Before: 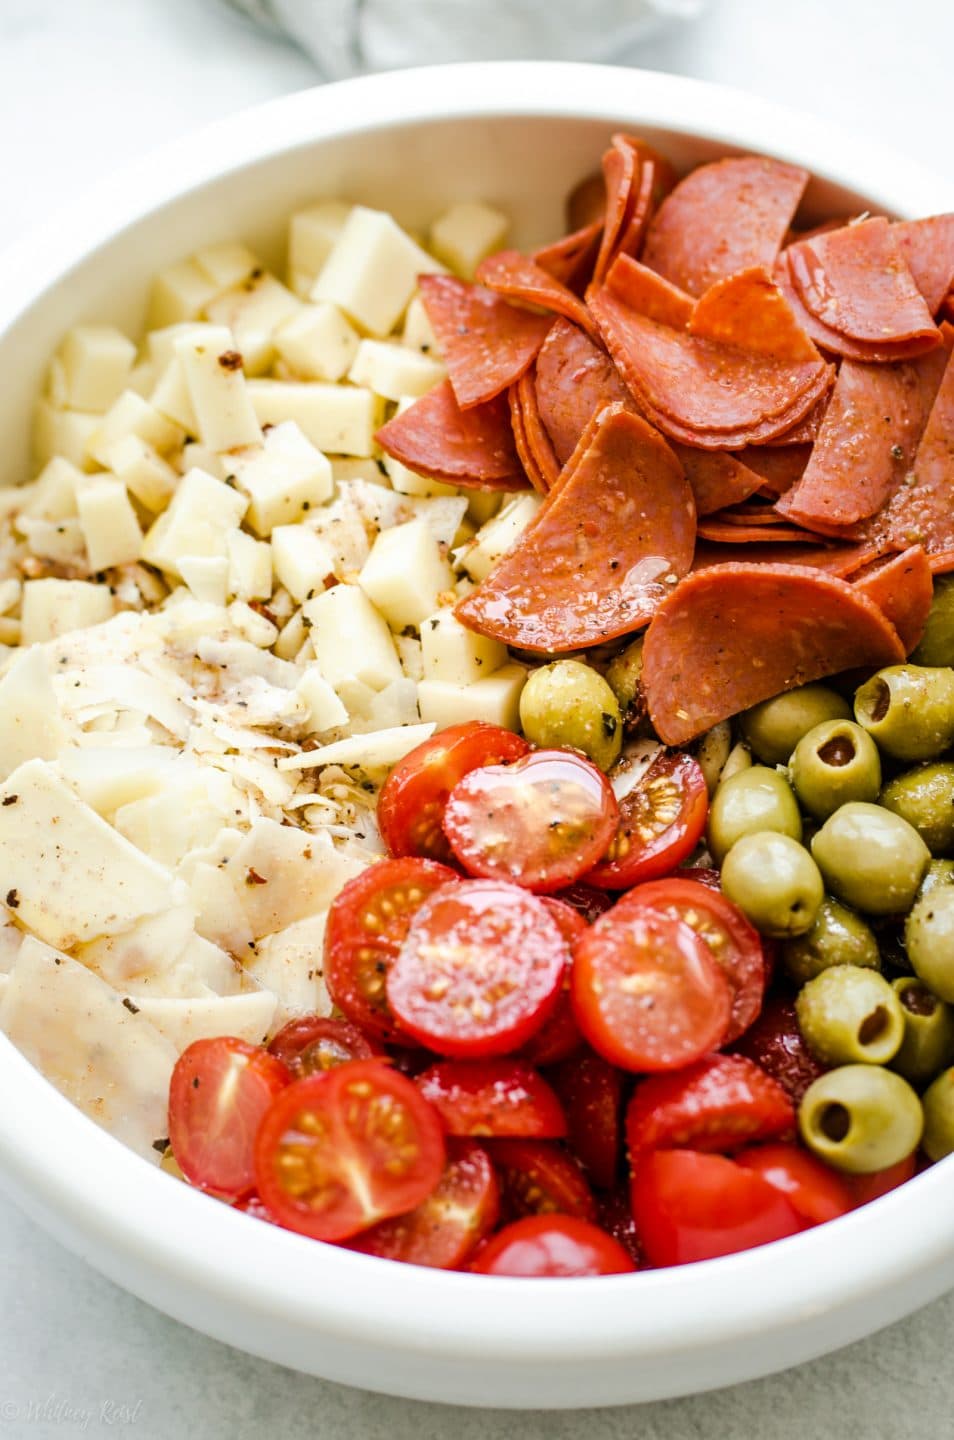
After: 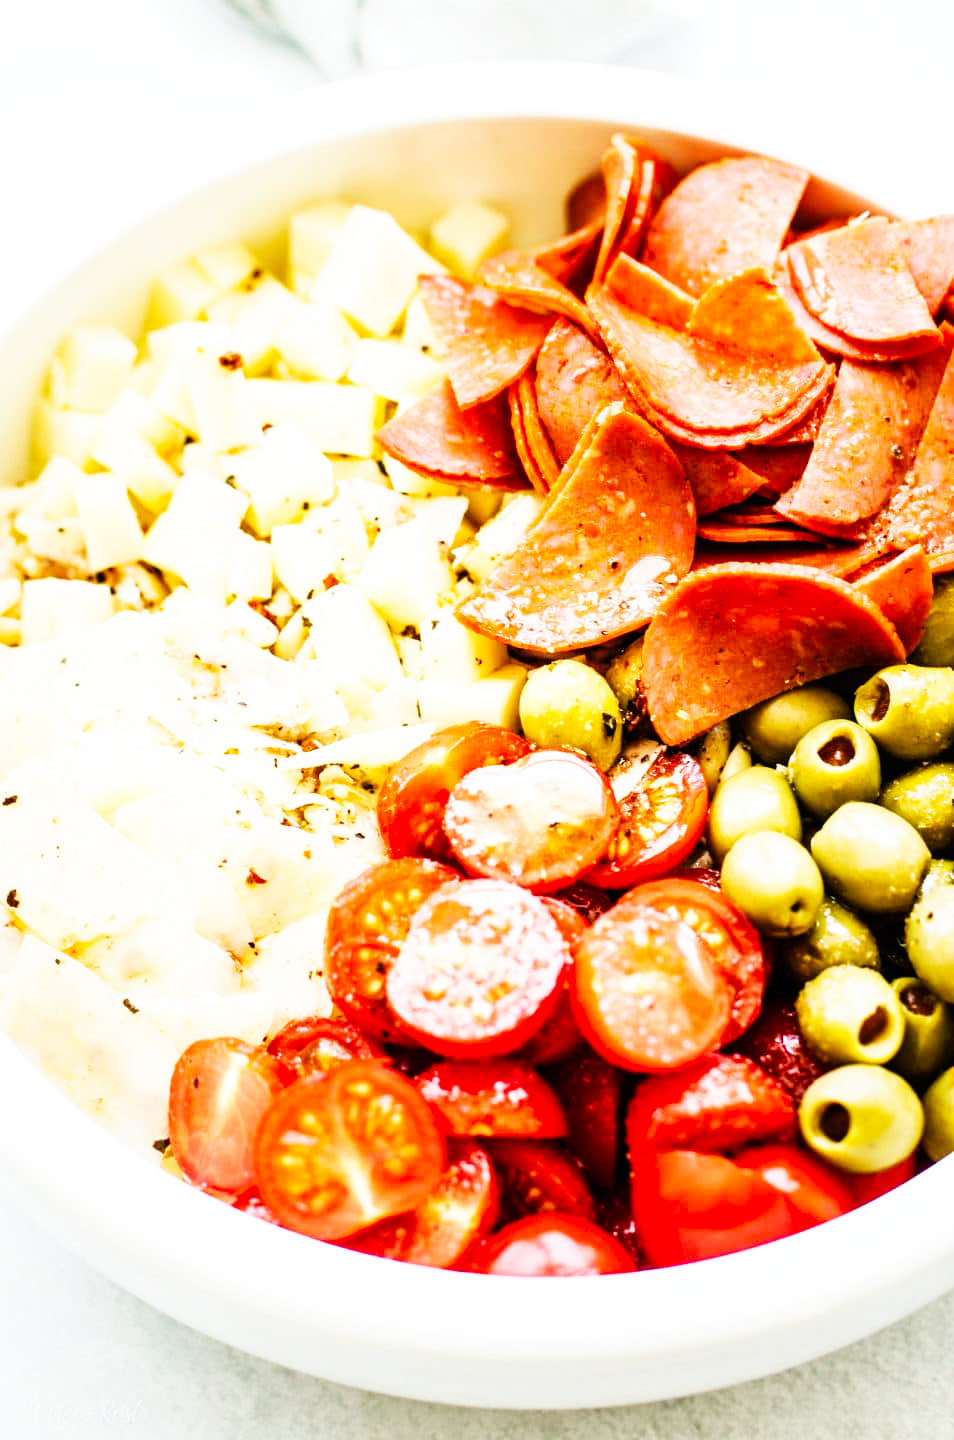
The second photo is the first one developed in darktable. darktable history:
levels: mode automatic, levels [0.031, 0.5, 0.969]
base curve: curves: ch0 [(0, 0) (0.007, 0.004) (0.027, 0.03) (0.046, 0.07) (0.207, 0.54) (0.442, 0.872) (0.673, 0.972) (1, 1)], preserve colors none
